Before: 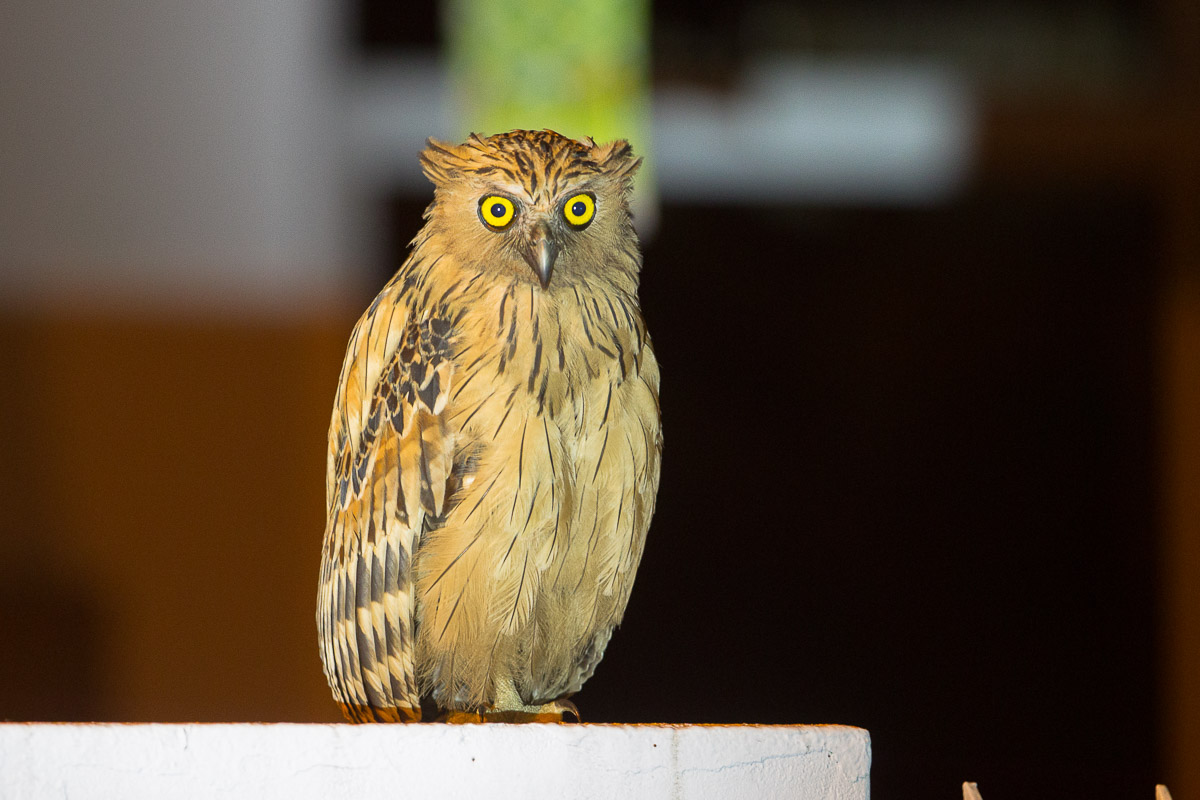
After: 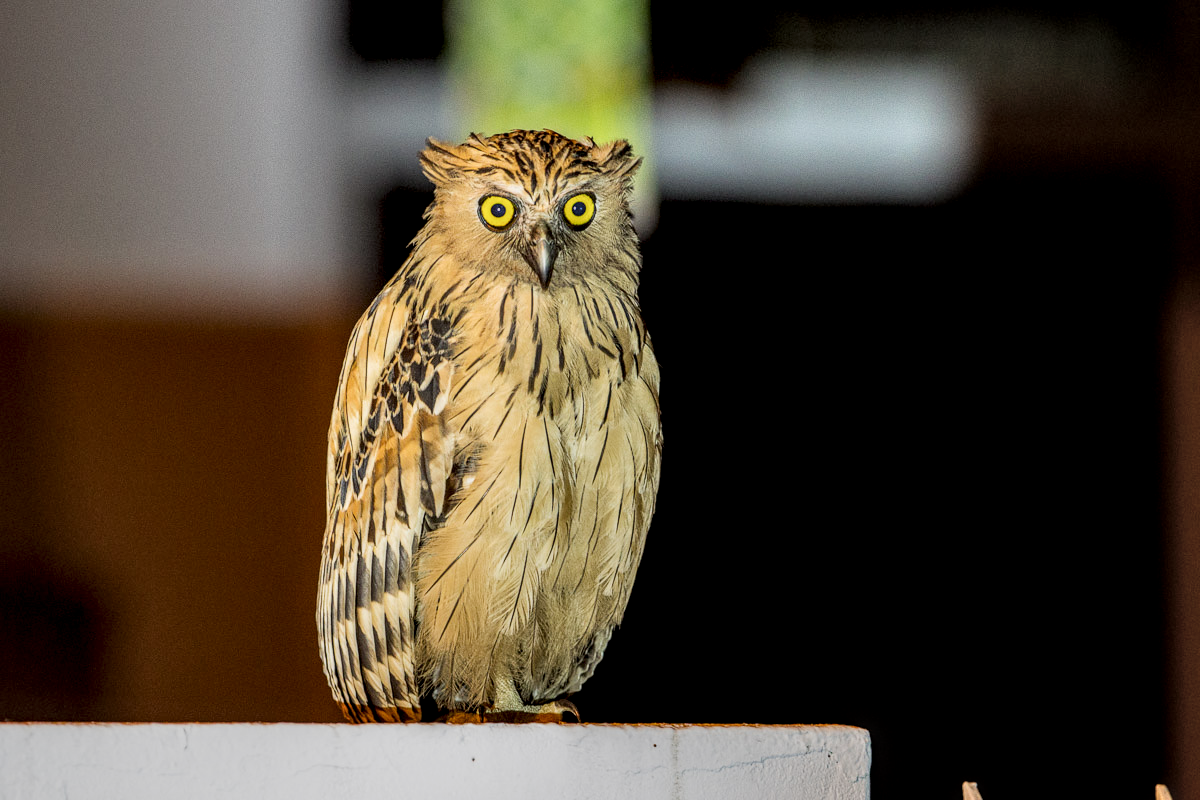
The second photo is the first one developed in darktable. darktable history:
local contrast: highlights 18%, detail 188%
filmic rgb: black relative exposure -7.65 EV, white relative exposure 4.56 EV, hardness 3.61
